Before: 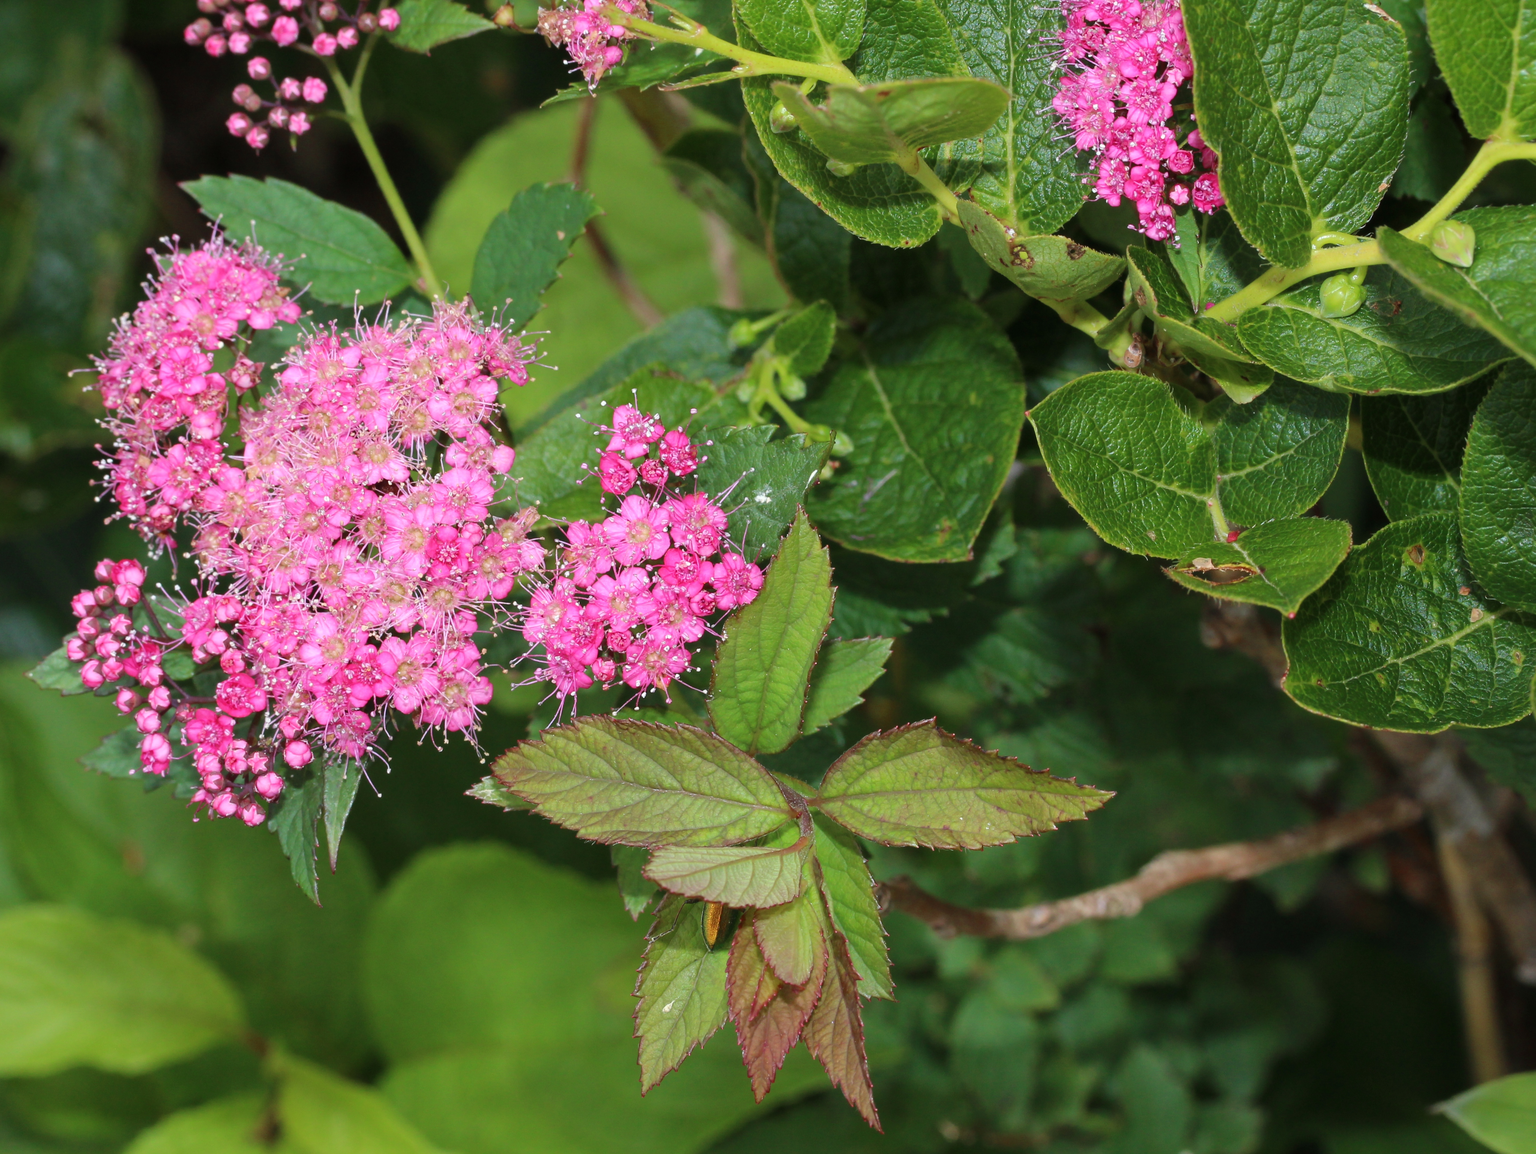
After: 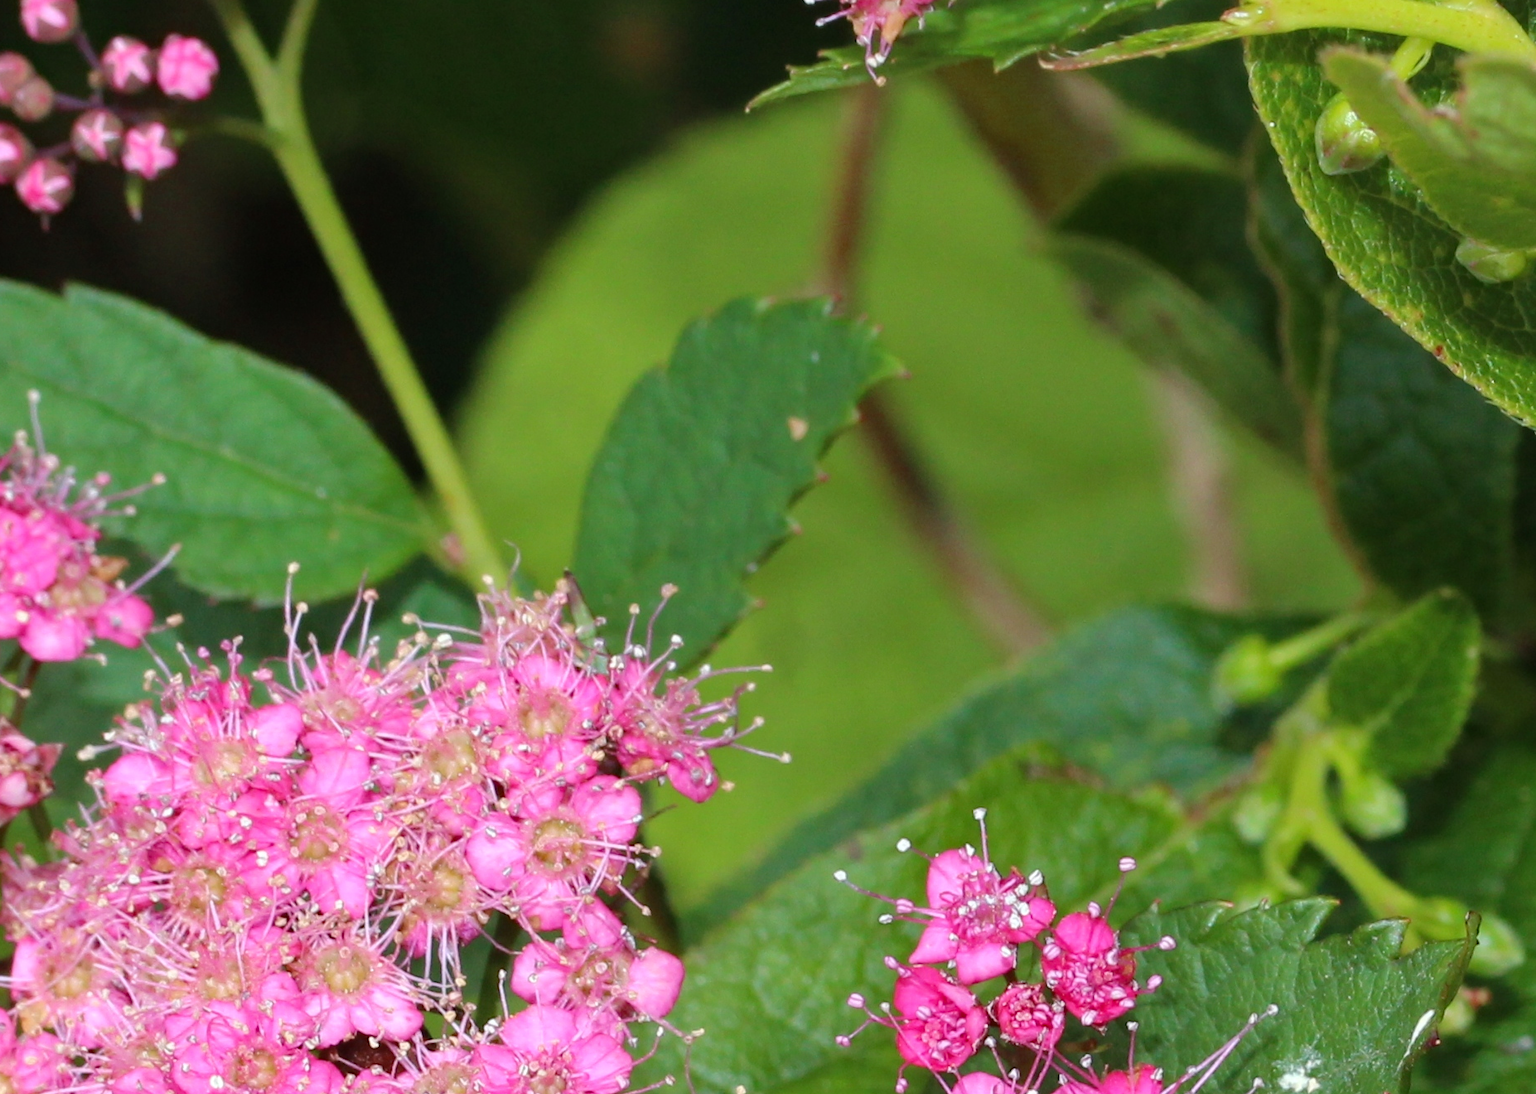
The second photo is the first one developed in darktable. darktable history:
crop: left 15.598%, top 5.464%, right 44.08%, bottom 56.307%
haze removal: compatibility mode true, adaptive false
exposure: black level correction 0, exposure 0 EV, compensate highlight preservation false
